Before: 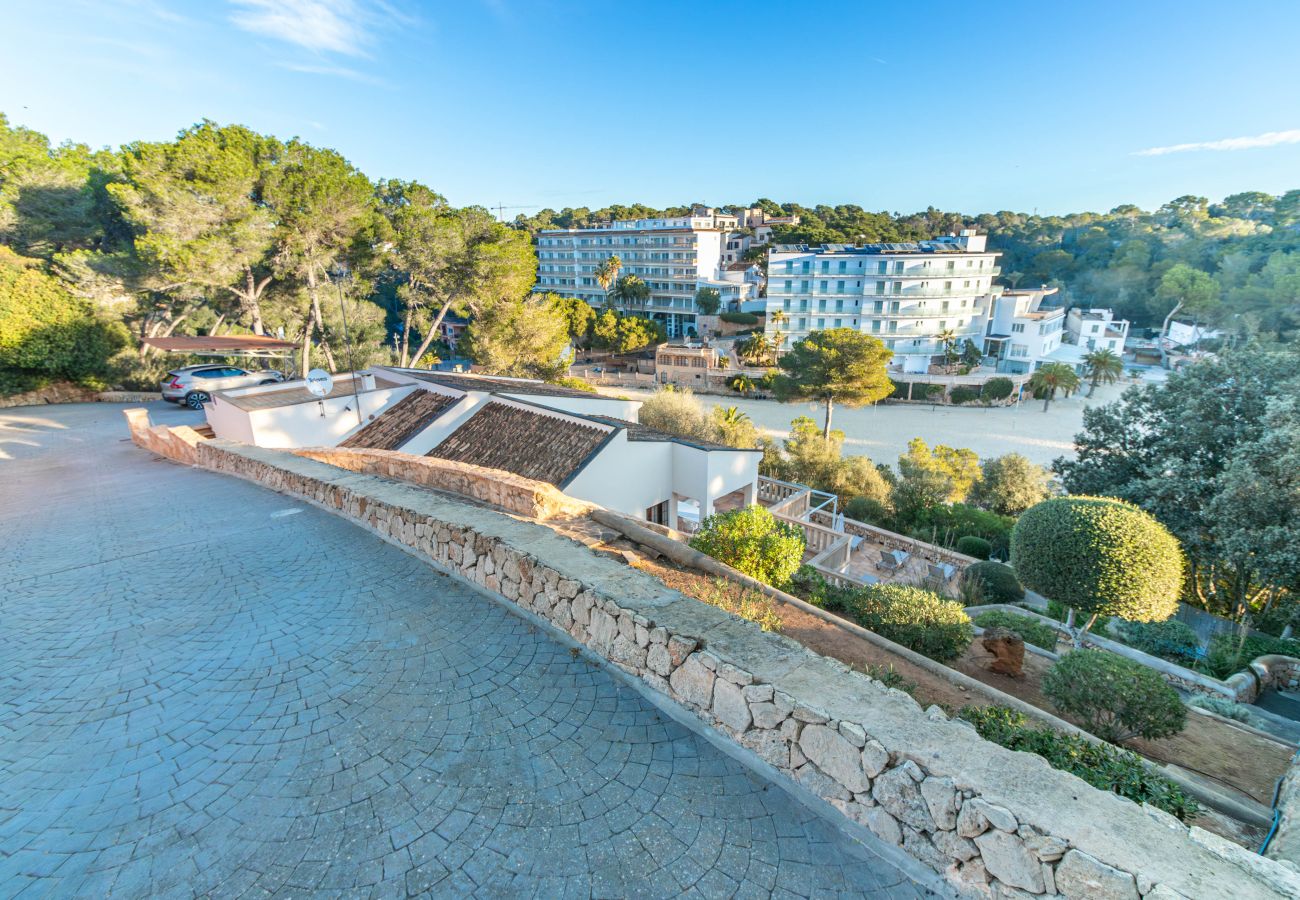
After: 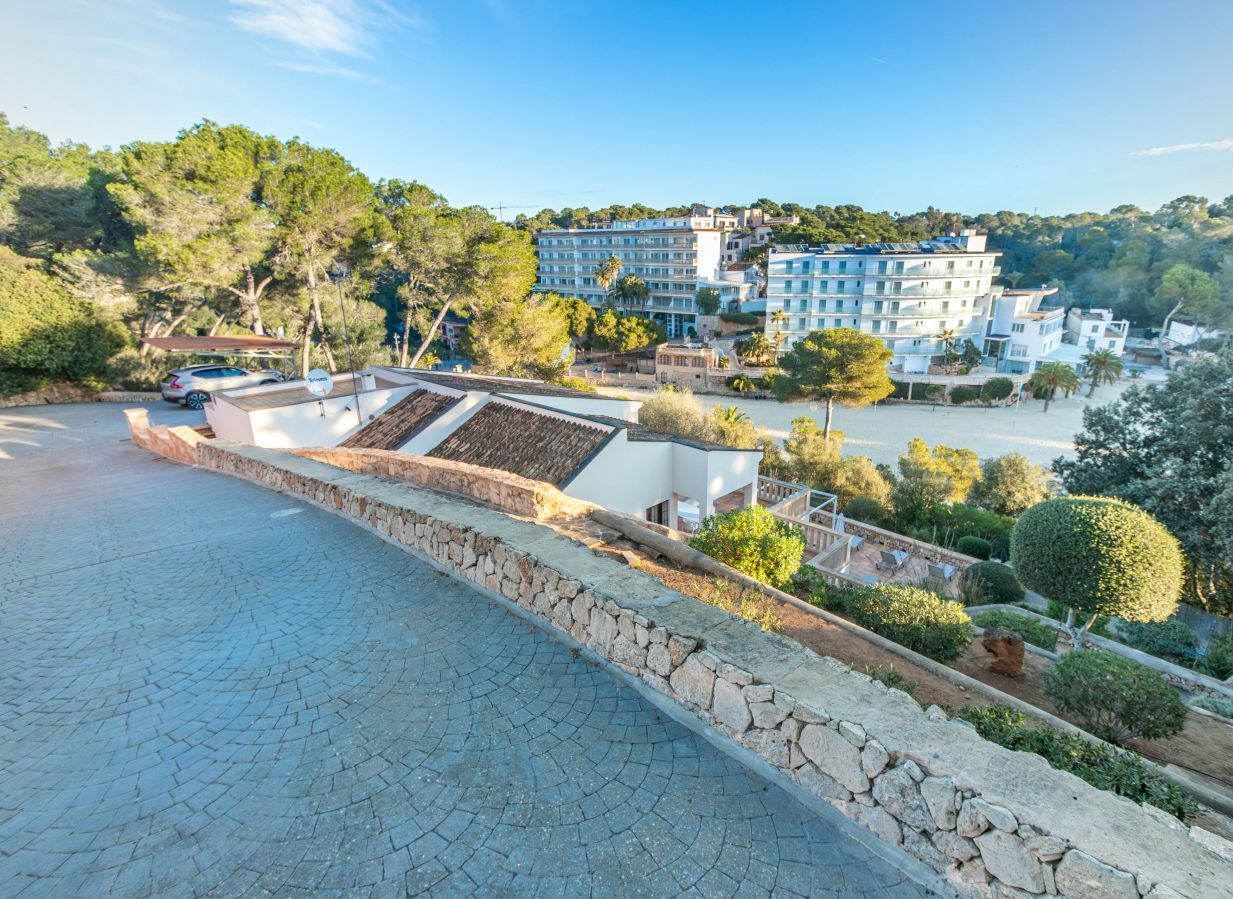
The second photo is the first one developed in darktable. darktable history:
vignetting: fall-off start 73.79%, brightness -0.176, saturation -0.292
crop and rotate: left 0%, right 5.089%
